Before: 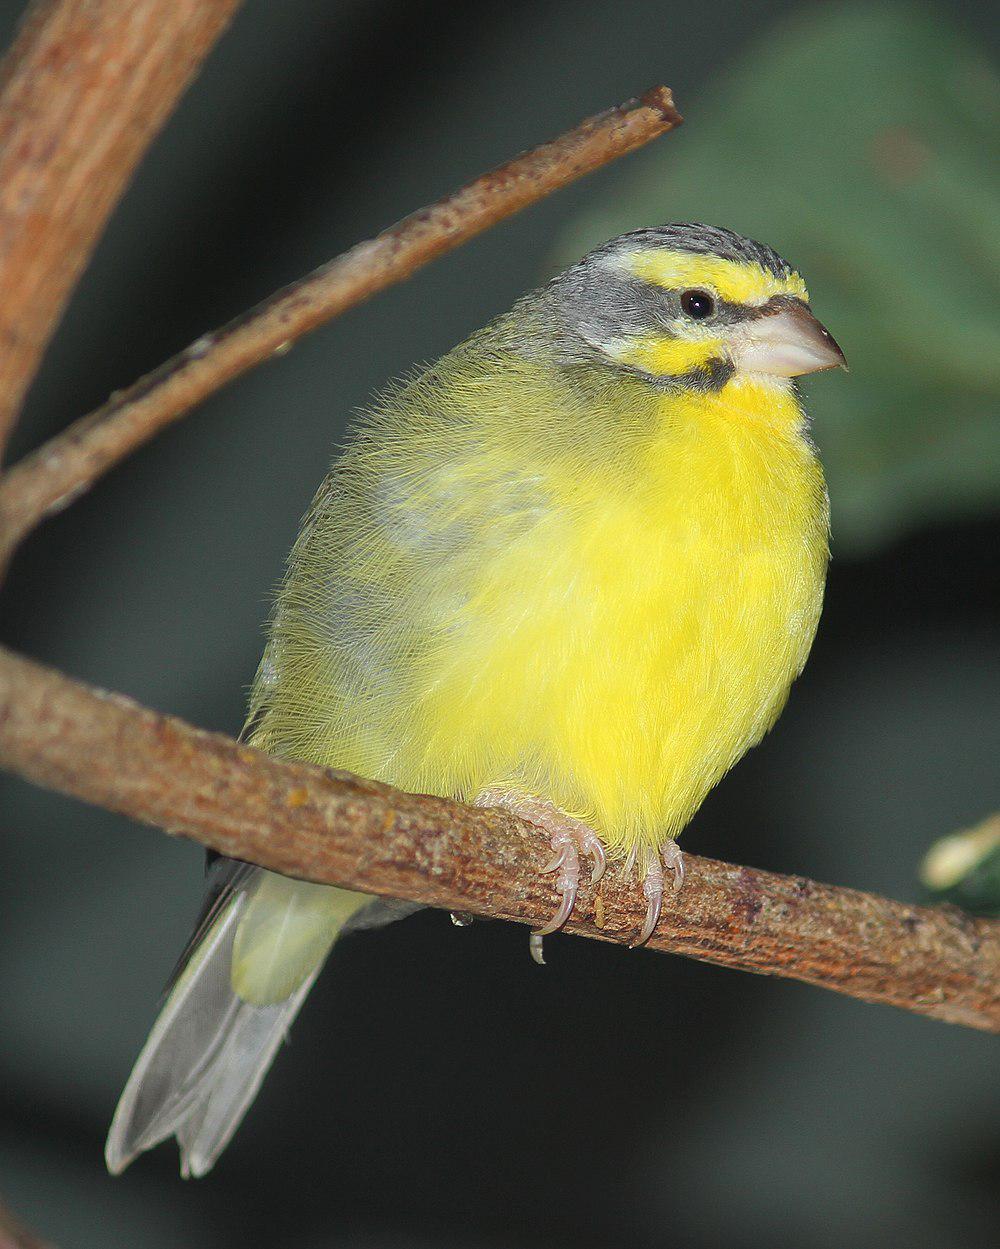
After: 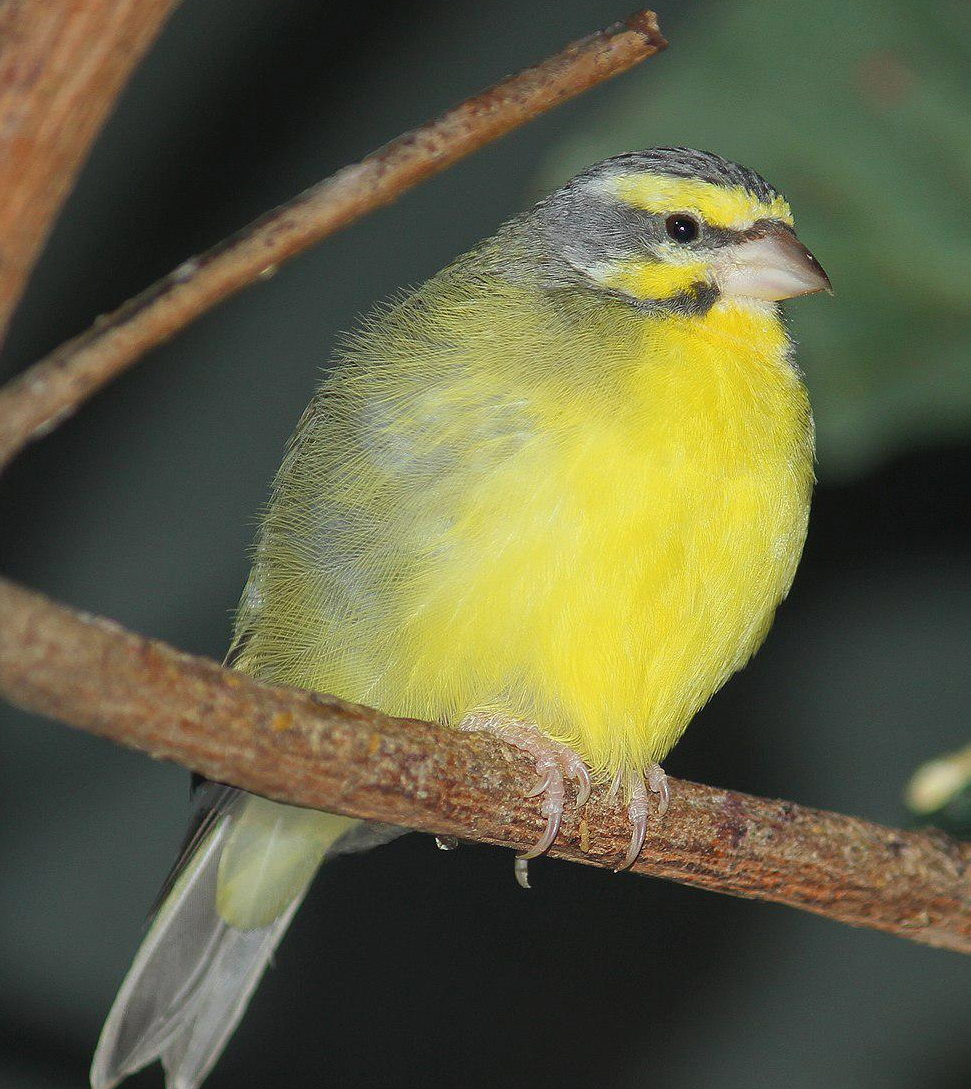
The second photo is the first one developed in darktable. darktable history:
exposure: exposure -0.151 EV, compensate highlight preservation false
rotate and perspective: crop left 0, crop top 0
crop: left 1.507%, top 6.147%, right 1.379%, bottom 6.637%
